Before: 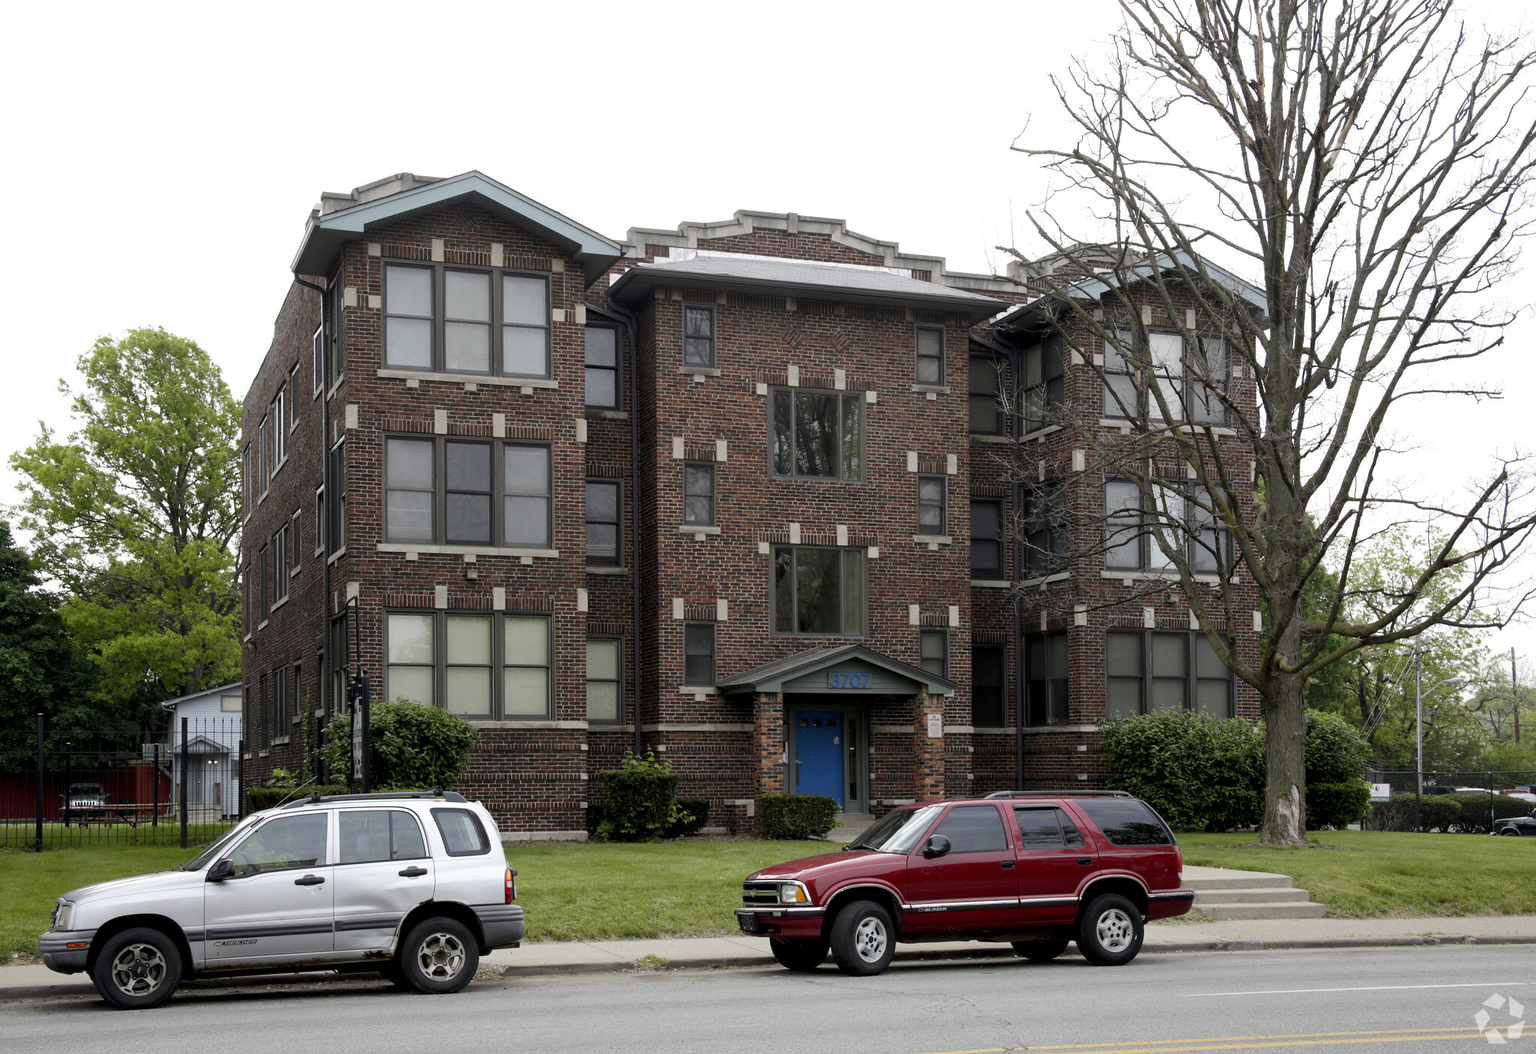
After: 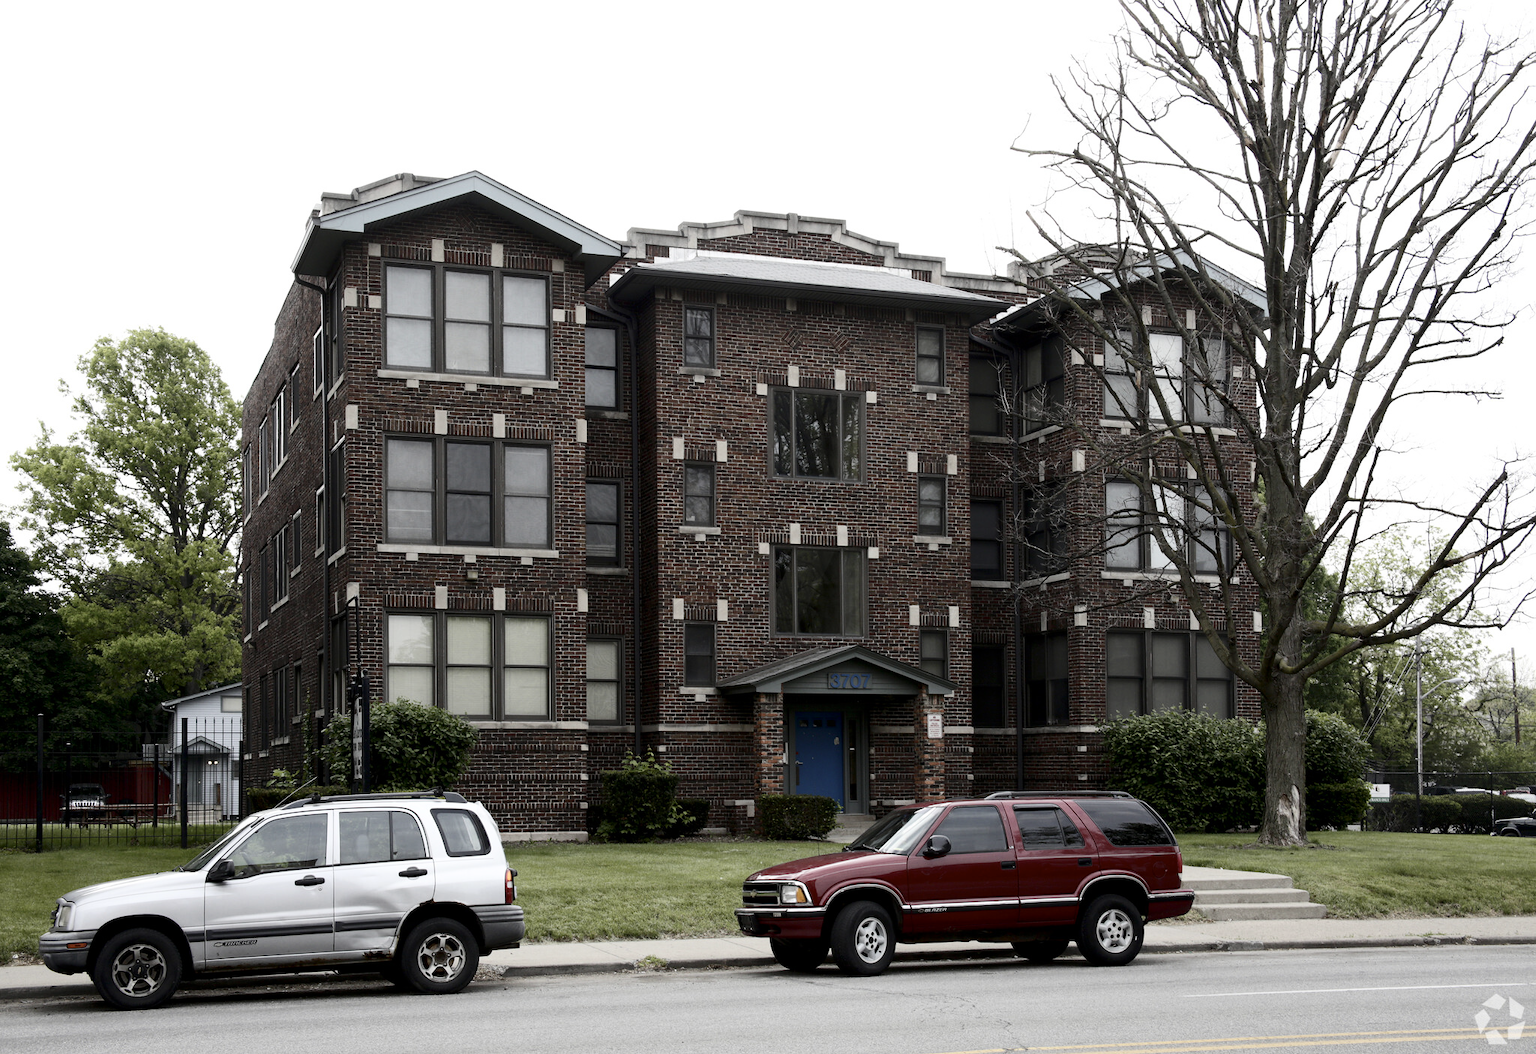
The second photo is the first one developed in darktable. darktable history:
contrast brightness saturation: contrast 0.245, saturation -0.319
